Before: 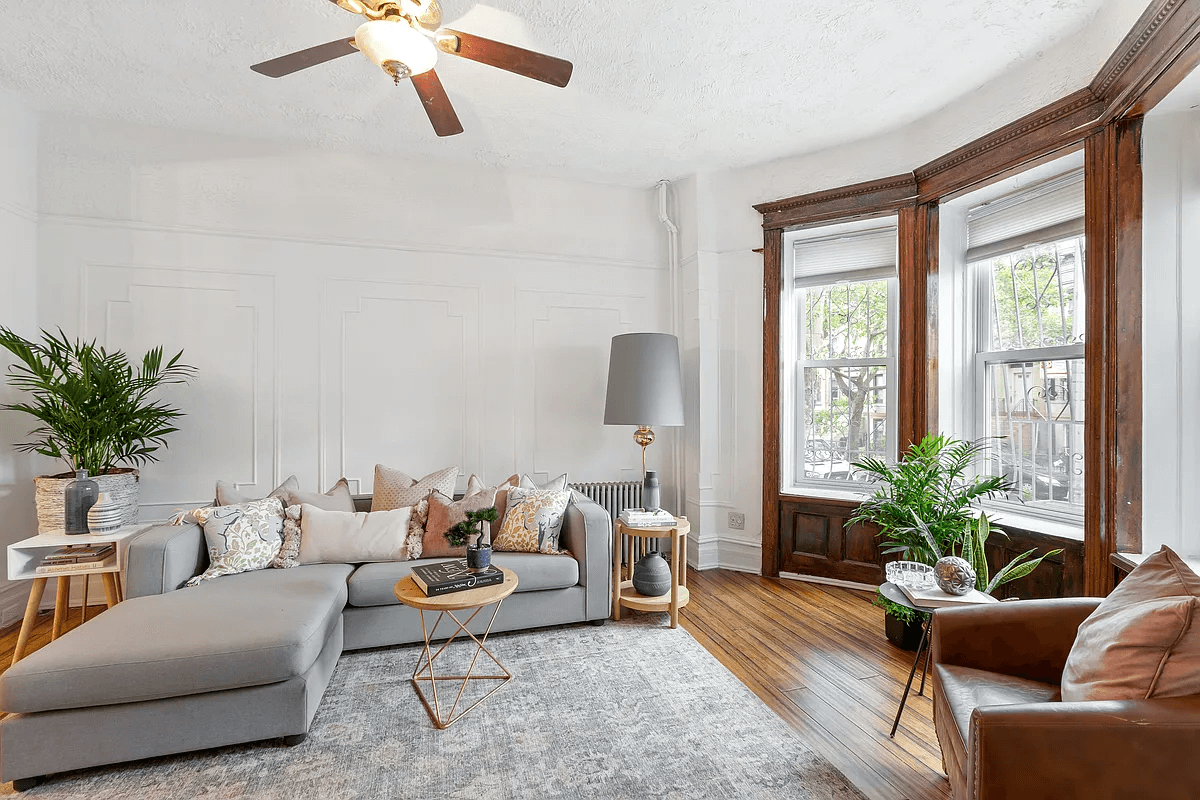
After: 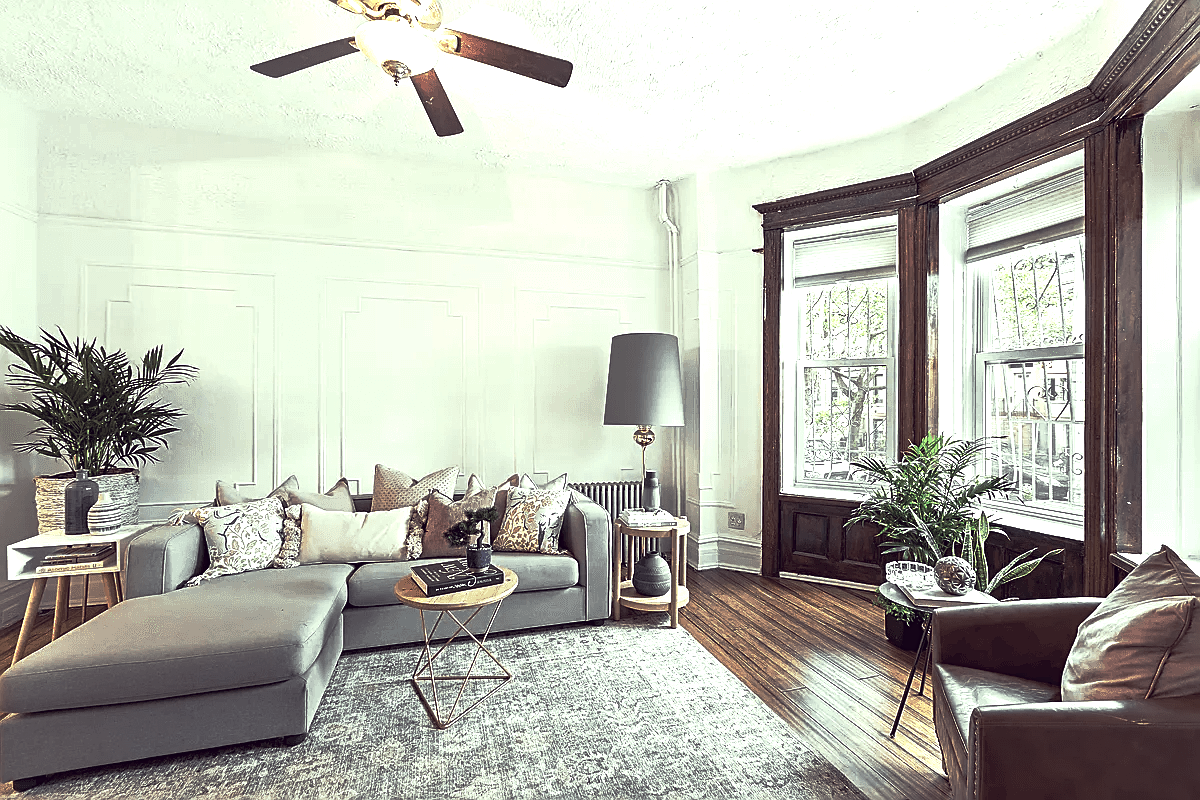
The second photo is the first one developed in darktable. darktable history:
sharpen: on, module defaults
exposure: black level correction -0.002, exposure 0.714 EV, compensate highlight preservation false
base curve: curves: ch0 [(0, 0) (0.564, 0.291) (0.802, 0.731) (1, 1)], preserve colors none
color correction: highlights a* -20.24, highlights b* 20.6, shadows a* 19.53, shadows b* -20.45, saturation 0.441
